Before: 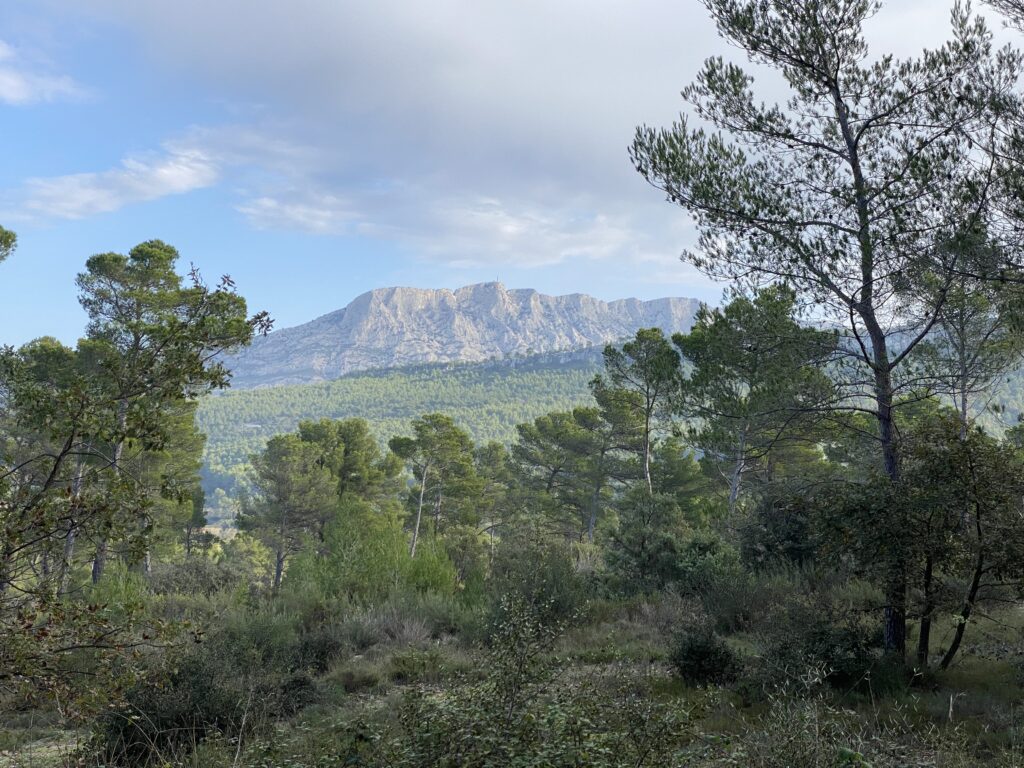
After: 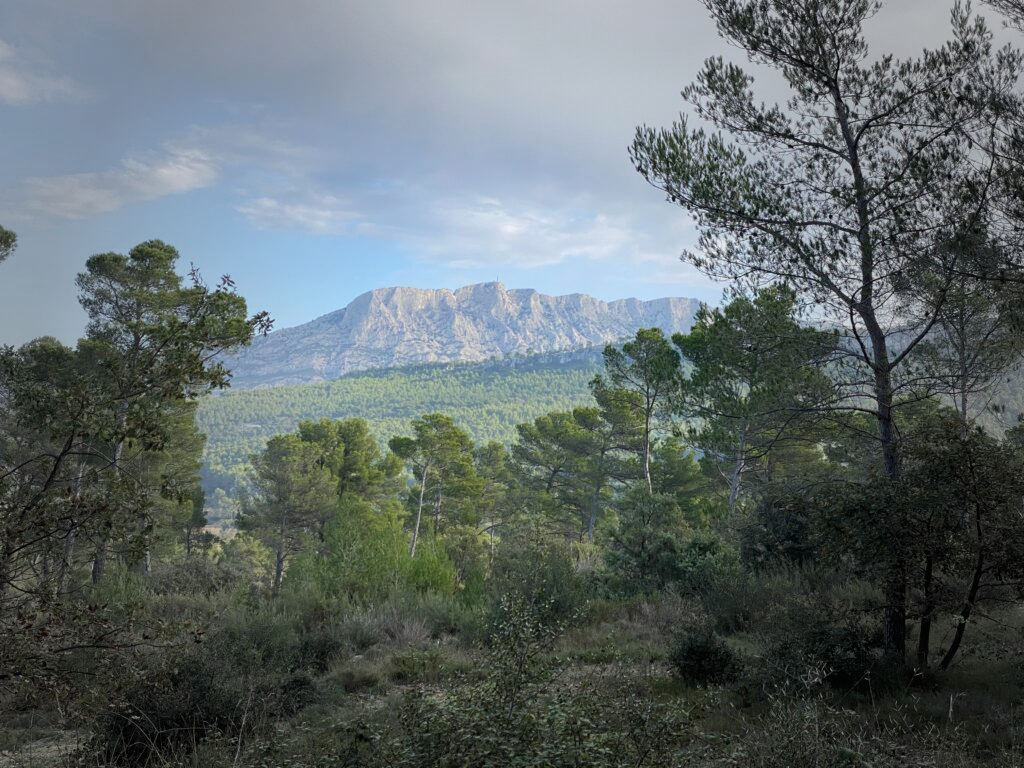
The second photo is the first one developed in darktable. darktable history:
vignetting: fall-off start 33.03%, fall-off radius 64.71%, width/height ratio 0.957, unbound false
